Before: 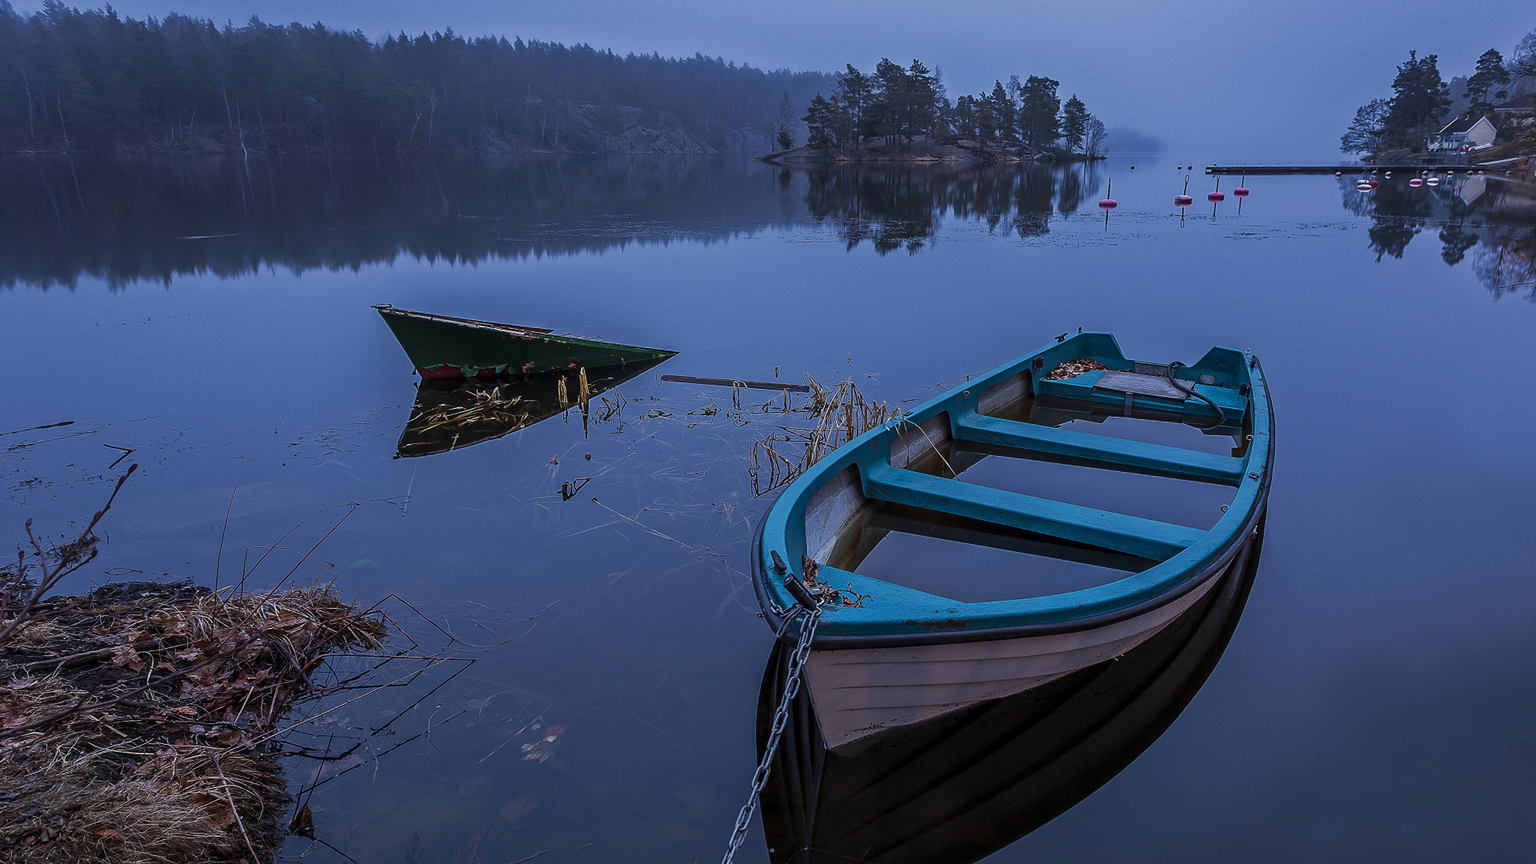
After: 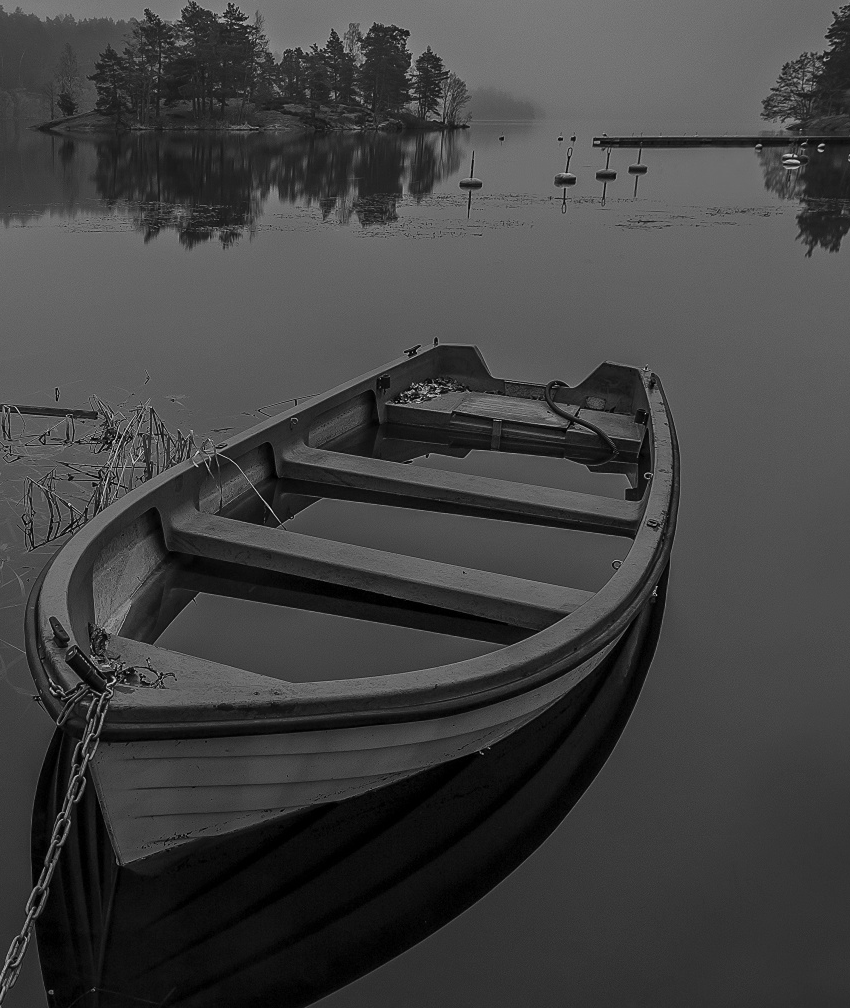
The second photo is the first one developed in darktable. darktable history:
color balance rgb: perceptual saturation grading › global saturation 20%, perceptual saturation grading › highlights -25%, perceptual saturation grading › shadows 25%
crop: left 47.628%, top 6.643%, right 7.874%
monochrome: a -74.22, b 78.2
